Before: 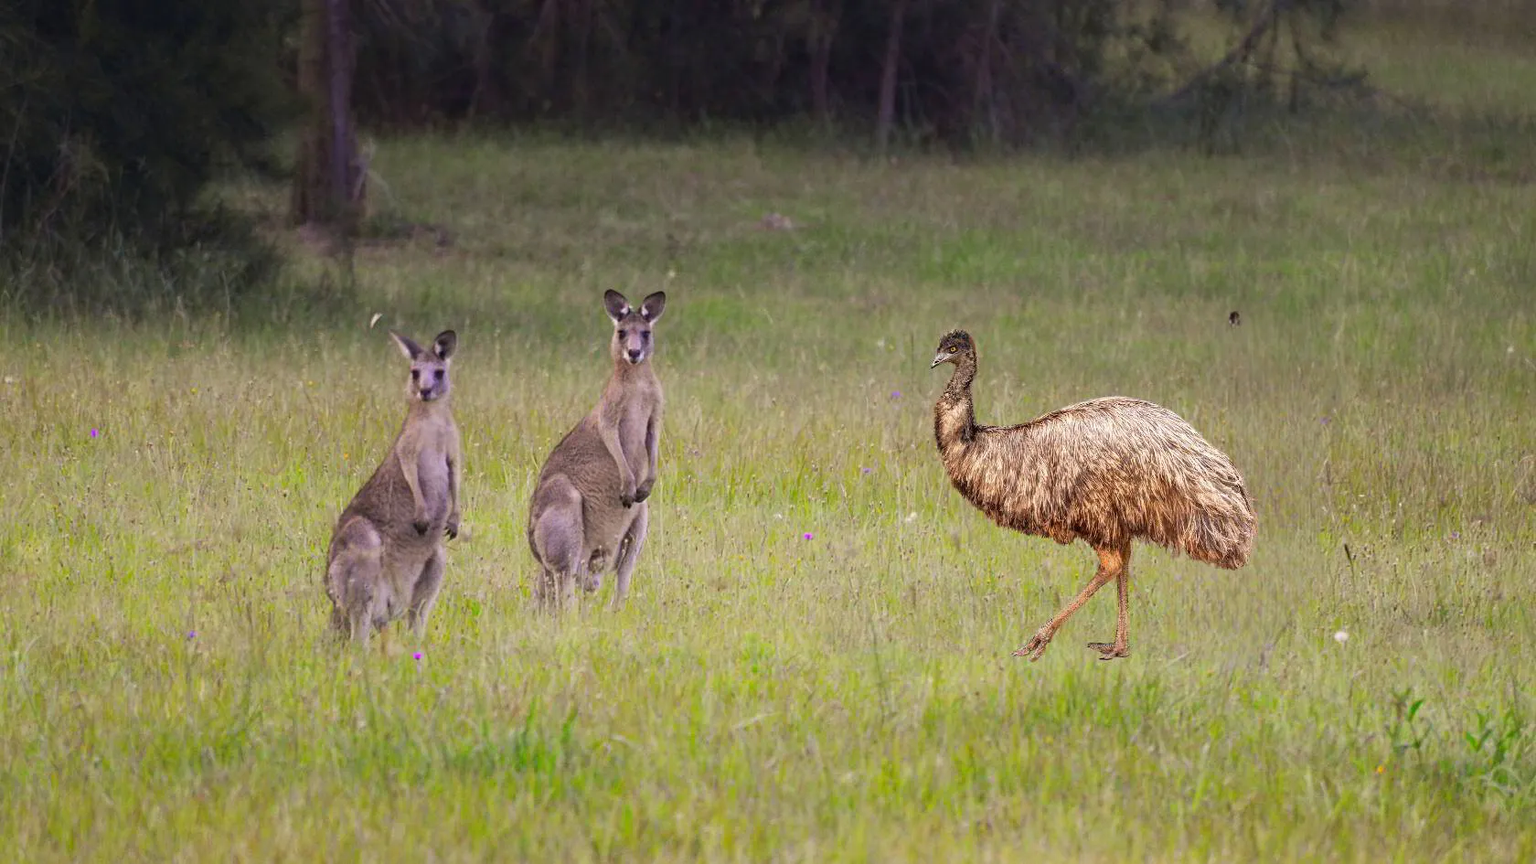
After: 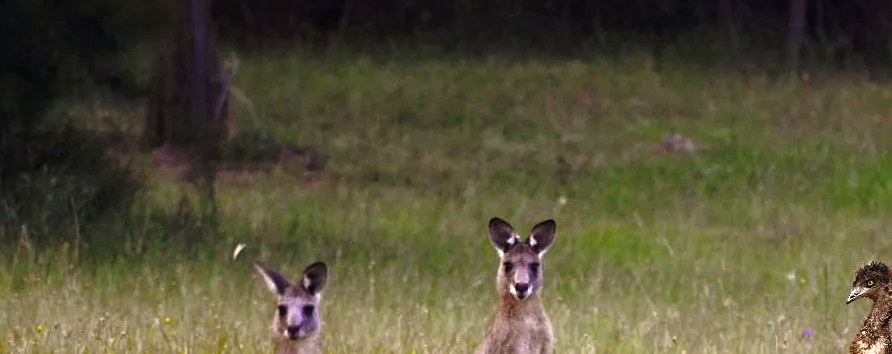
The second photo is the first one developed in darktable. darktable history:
crop: left 10.241%, top 10.5%, right 36.613%, bottom 51.937%
exposure: black level correction 0.004, exposure 0.017 EV, compensate highlight preservation false
shadows and highlights: shadows -1.81, highlights 39.82
tone equalizer: -8 EV 0.001 EV, -7 EV -0.003 EV, -6 EV 0.002 EV, -5 EV -0.017 EV, -4 EV -0.104 EV, -3 EV -0.156 EV, -2 EV 0.255 EV, -1 EV 0.713 EV, +0 EV 0.499 EV, edges refinement/feathering 500, mask exposure compensation -1.57 EV, preserve details no
base curve: curves: ch0 [(0, 0) (0.073, 0.04) (0.157, 0.139) (0.492, 0.492) (0.758, 0.758) (1, 1)], preserve colors none
